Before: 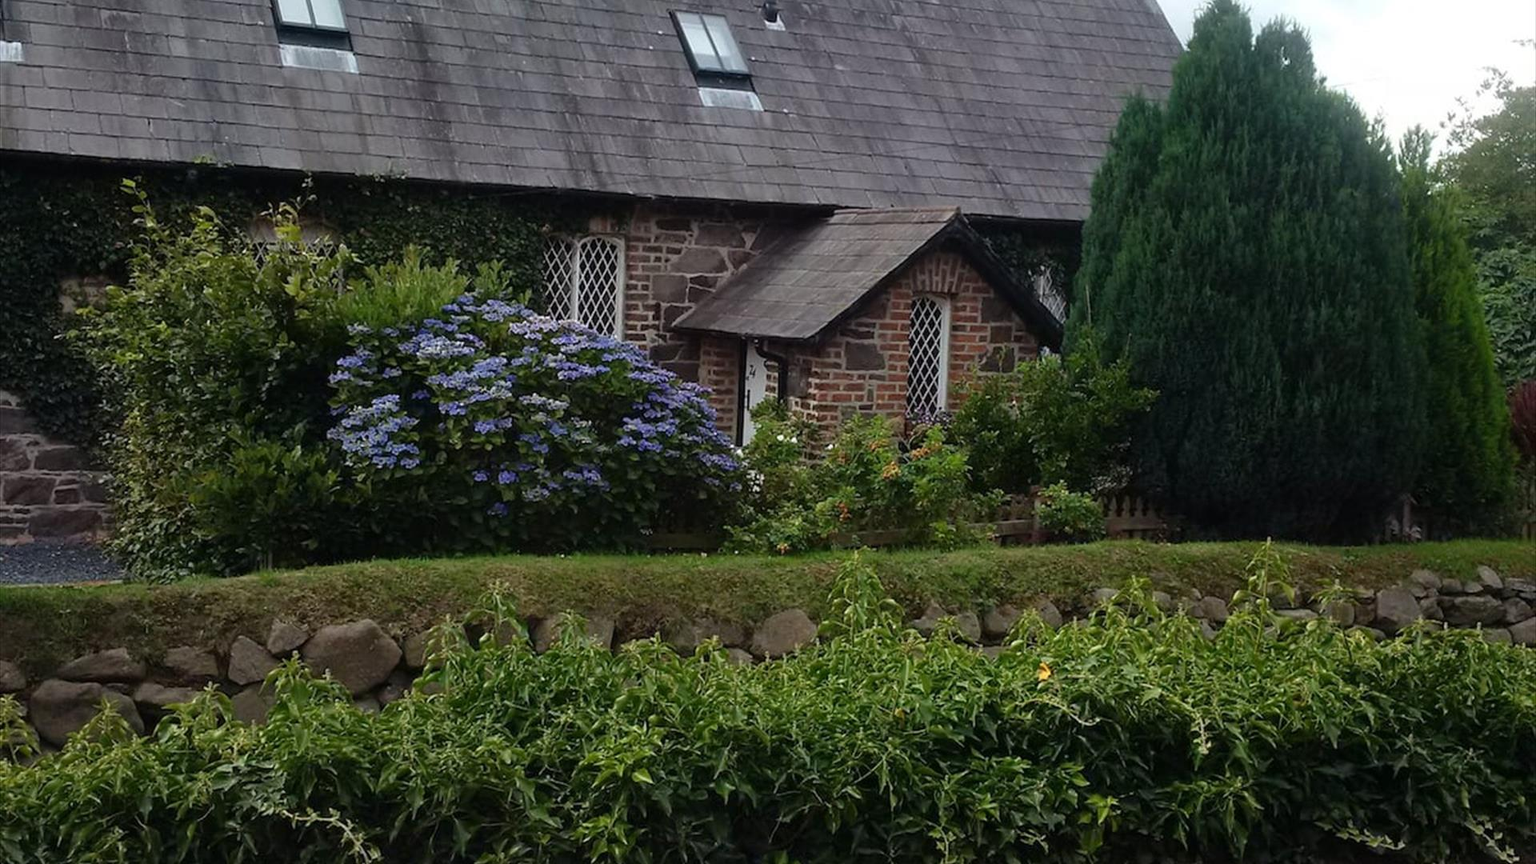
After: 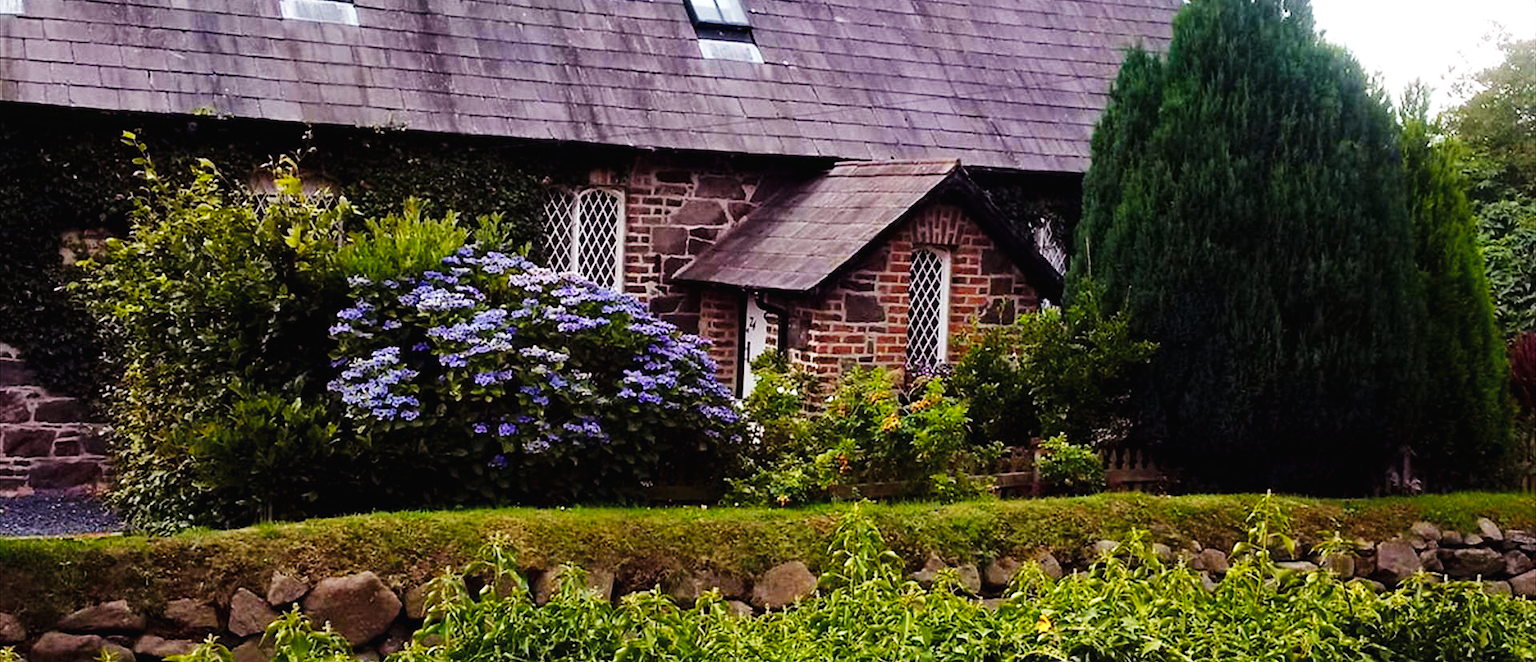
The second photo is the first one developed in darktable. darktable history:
color correction: highlights b* 0.047, saturation 0.796
crop: top 5.612%, bottom 17.669%
color balance rgb: power › luminance -7.794%, power › chroma 1.327%, power › hue 330.45°, linear chroma grading › global chroma 14.942%, perceptual saturation grading › global saturation 19.377%, global vibrance 20%
base curve: curves: ch0 [(0, 0.003) (0.001, 0.002) (0.006, 0.004) (0.02, 0.022) (0.048, 0.086) (0.094, 0.234) (0.162, 0.431) (0.258, 0.629) (0.385, 0.8) (0.548, 0.918) (0.751, 0.988) (1, 1)], preserve colors none
haze removal: adaptive false
